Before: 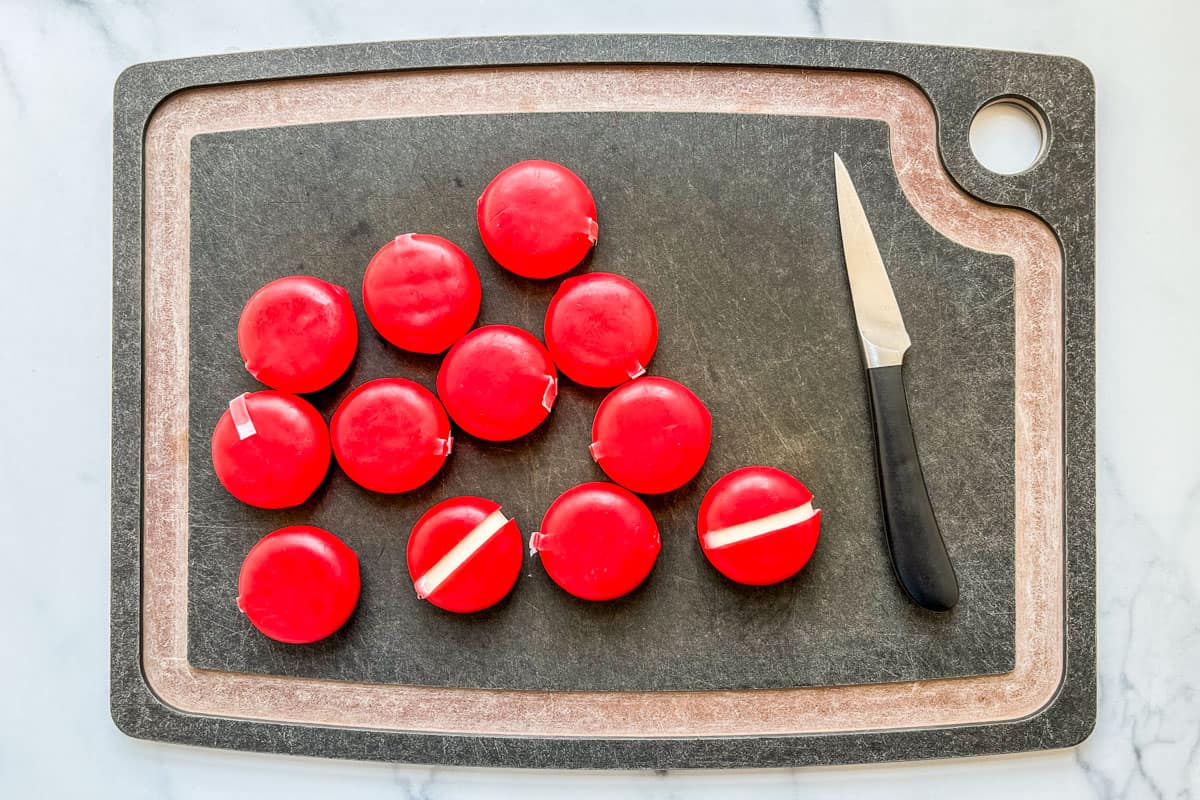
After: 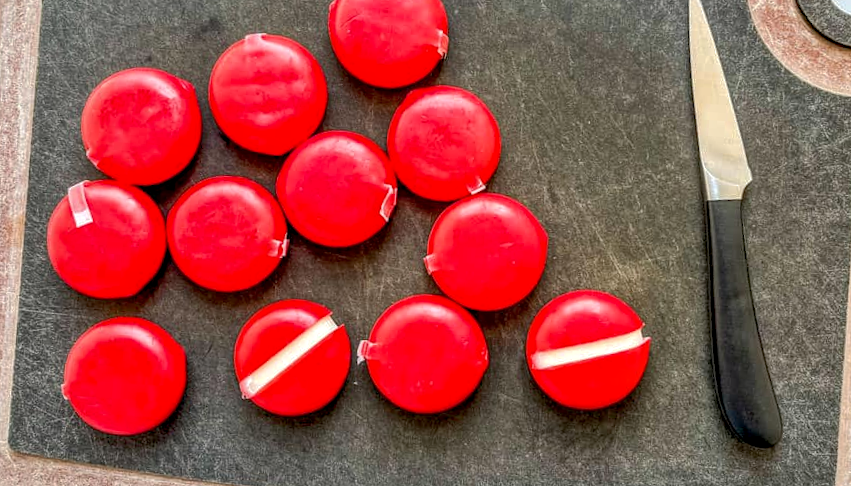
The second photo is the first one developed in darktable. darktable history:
local contrast: on, module defaults
crop and rotate: angle -4.06°, left 9.736%, top 20.743%, right 11.954%, bottom 12.075%
haze removal: compatibility mode true, adaptive false
shadows and highlights: on, module defaults
